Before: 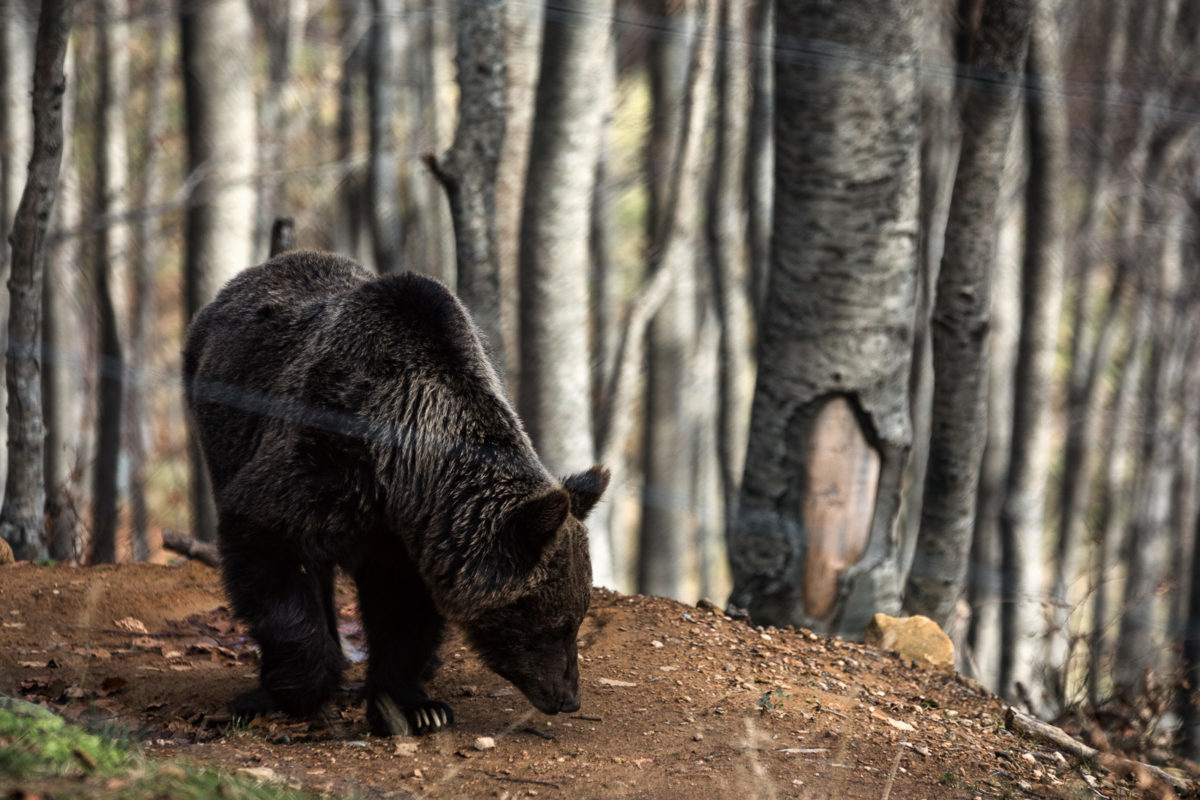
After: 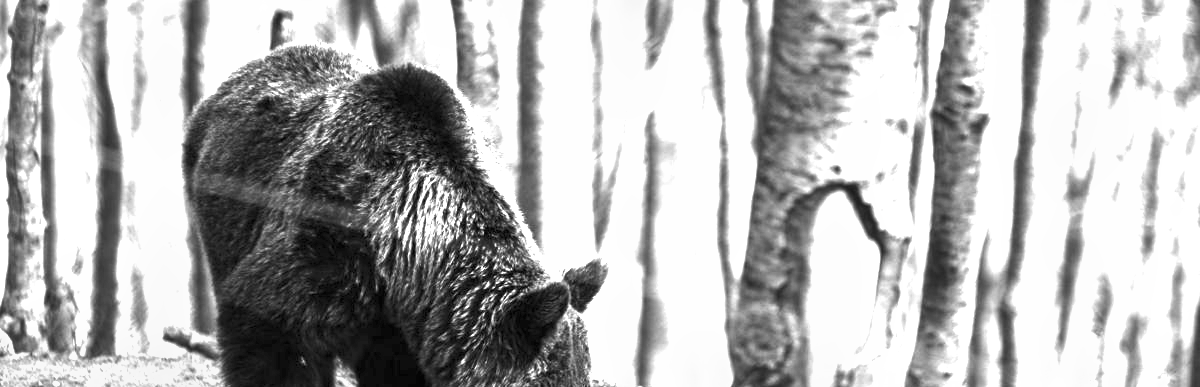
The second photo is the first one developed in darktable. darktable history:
color contrast: green-magenta contrast 0.8, blue-yellow contrast 1.1, unbound 0
exposure: black level correction 0, exposure 1.741 EV, compensate exposure bias true, compensate highlight preservation false
shadows and highlights: radius 125.46, shadows 21.19, highlights -21.19, low approximation 0.01
crop and rotate: top 26.056%, bottom 25.543%
color balance rgb: linear chroma grading › global chroma 9%, perceptual saturation grading › global saturation 36%, perceptual saturation grading › shadows 35%, perceptual brilliance grading › global brilliance 15%, perceptual brilliance grading › shadows -35%, global vibrance 15%
monochrome: on, module defaults
